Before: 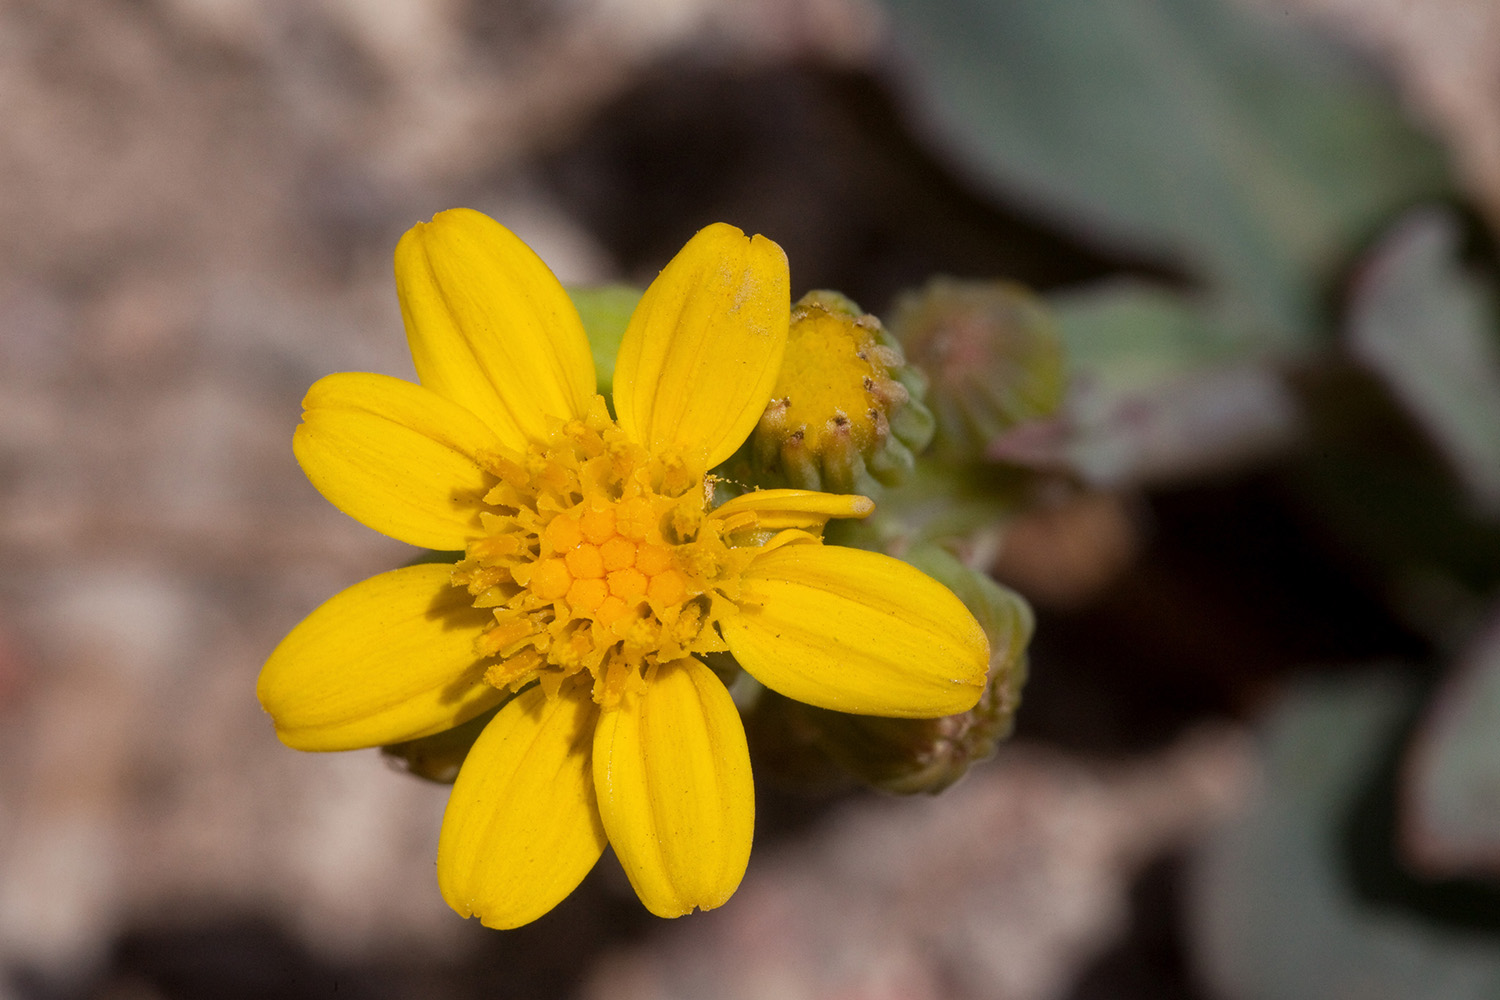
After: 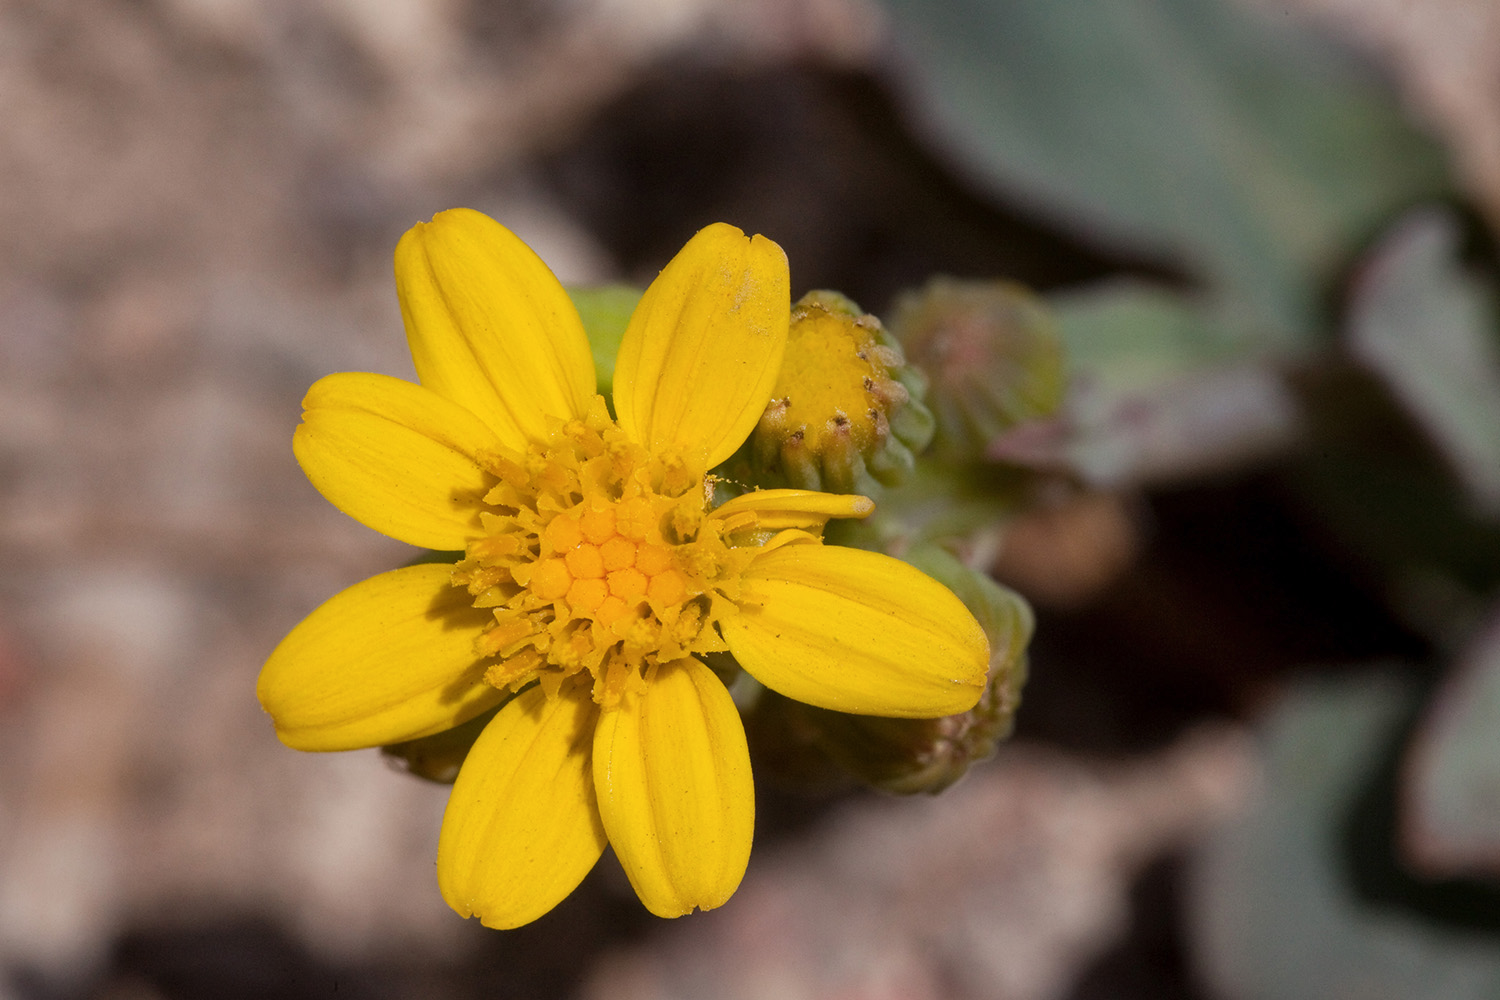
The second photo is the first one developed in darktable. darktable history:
shadows and highlights: shadows 37.27, highlights -28.18, soften with gaussian
color balance rgb: on, module defaults
